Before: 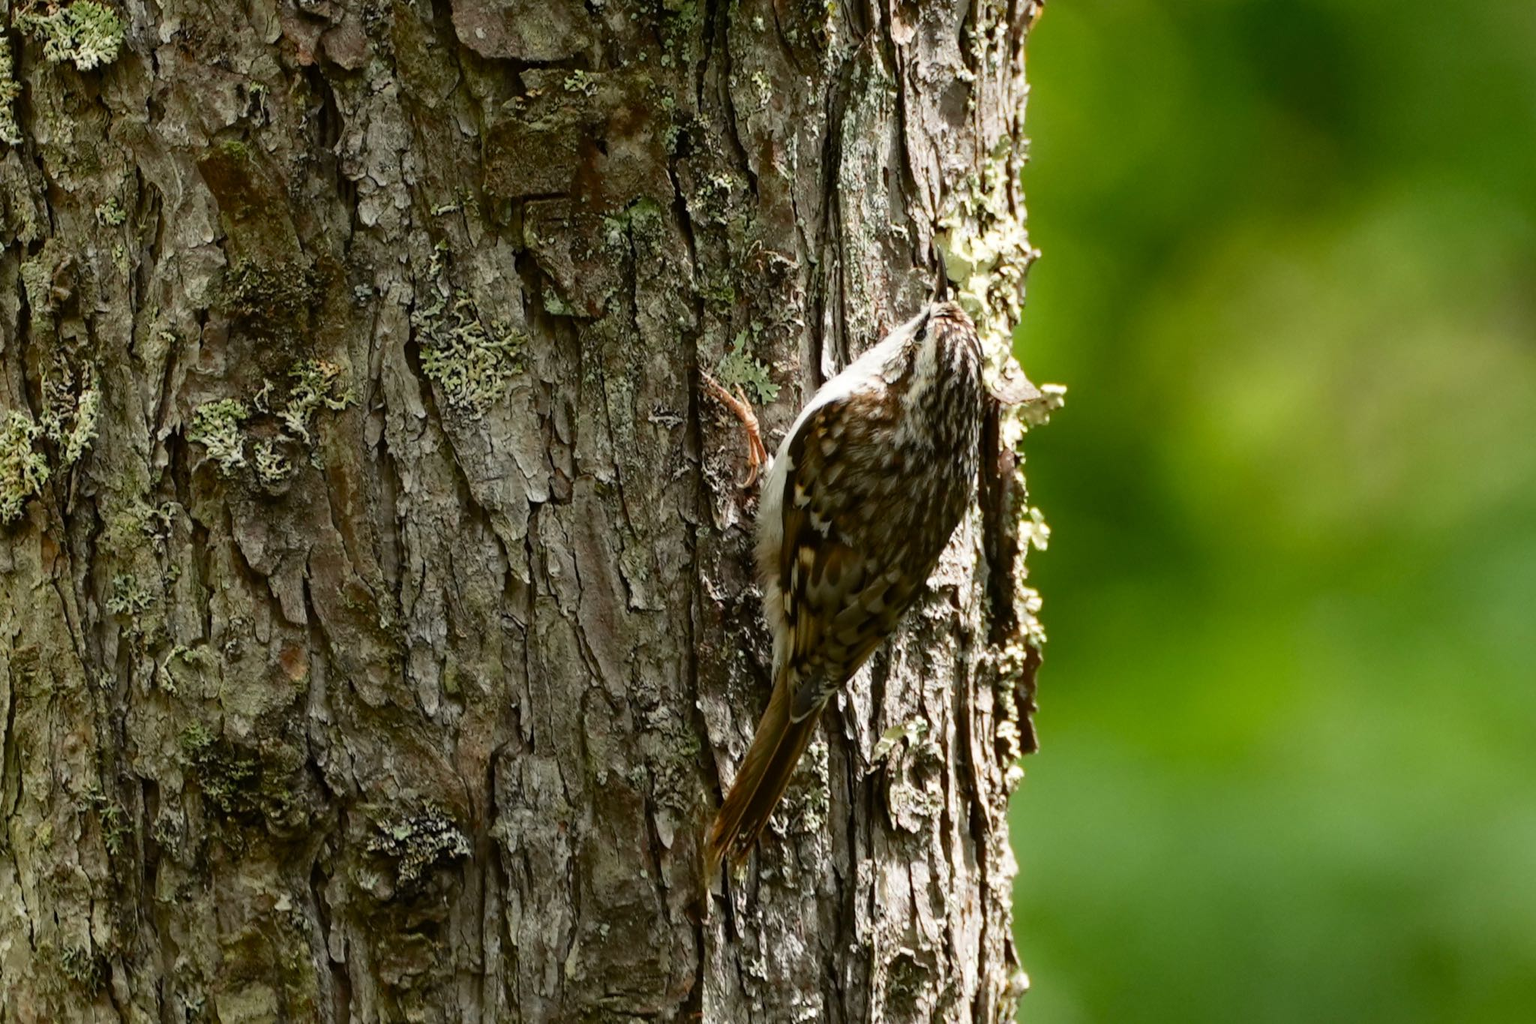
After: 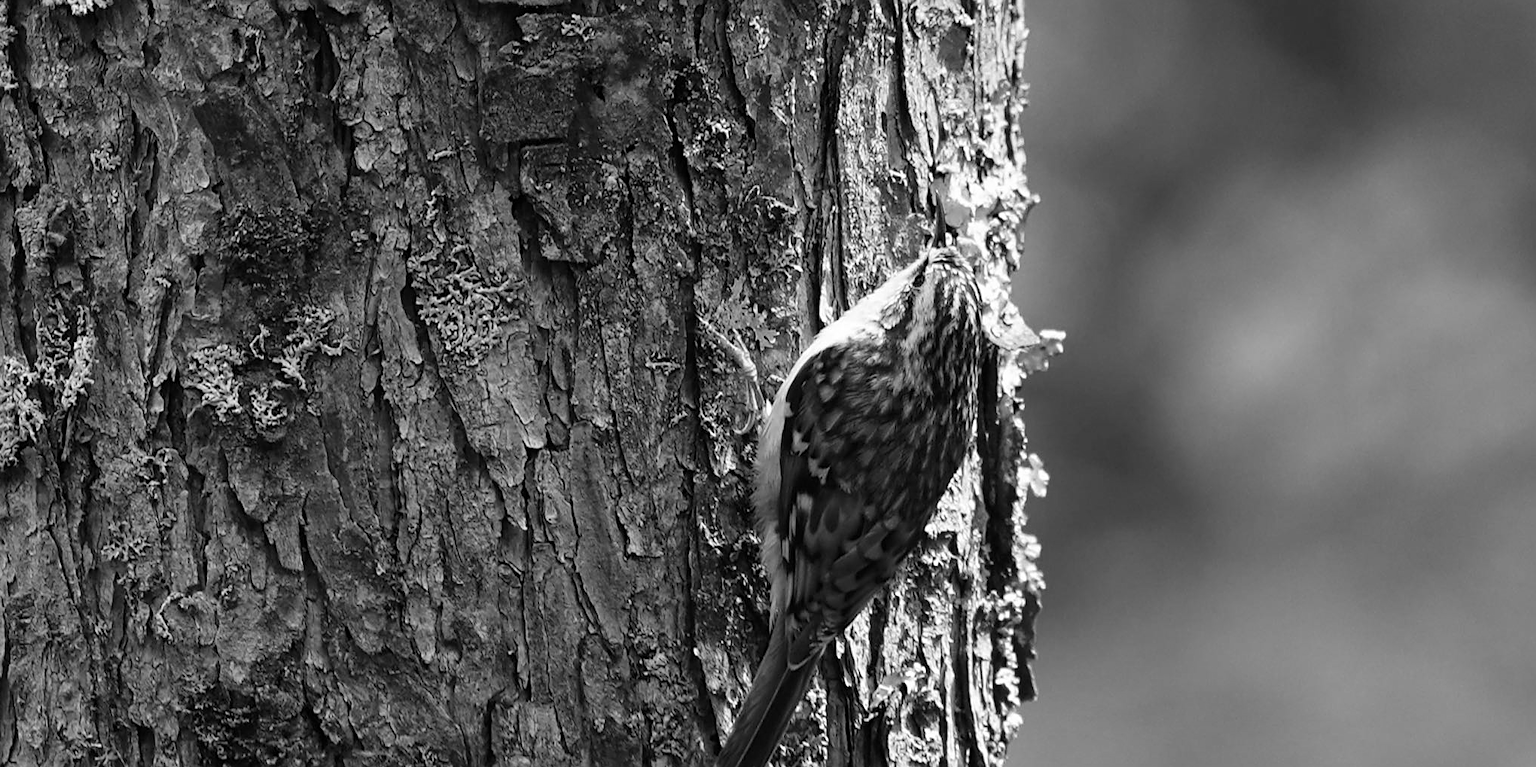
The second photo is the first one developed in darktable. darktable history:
color contrast: green-magenta contrast 0.85, blue-yellow contrast 1.25, unbound 0
sharpen: on, module defaults
monochrome: a 16.01, b -2.65, highlights 0.52
crop: left 0.387%, top 5.469%, bottom 19.809%
